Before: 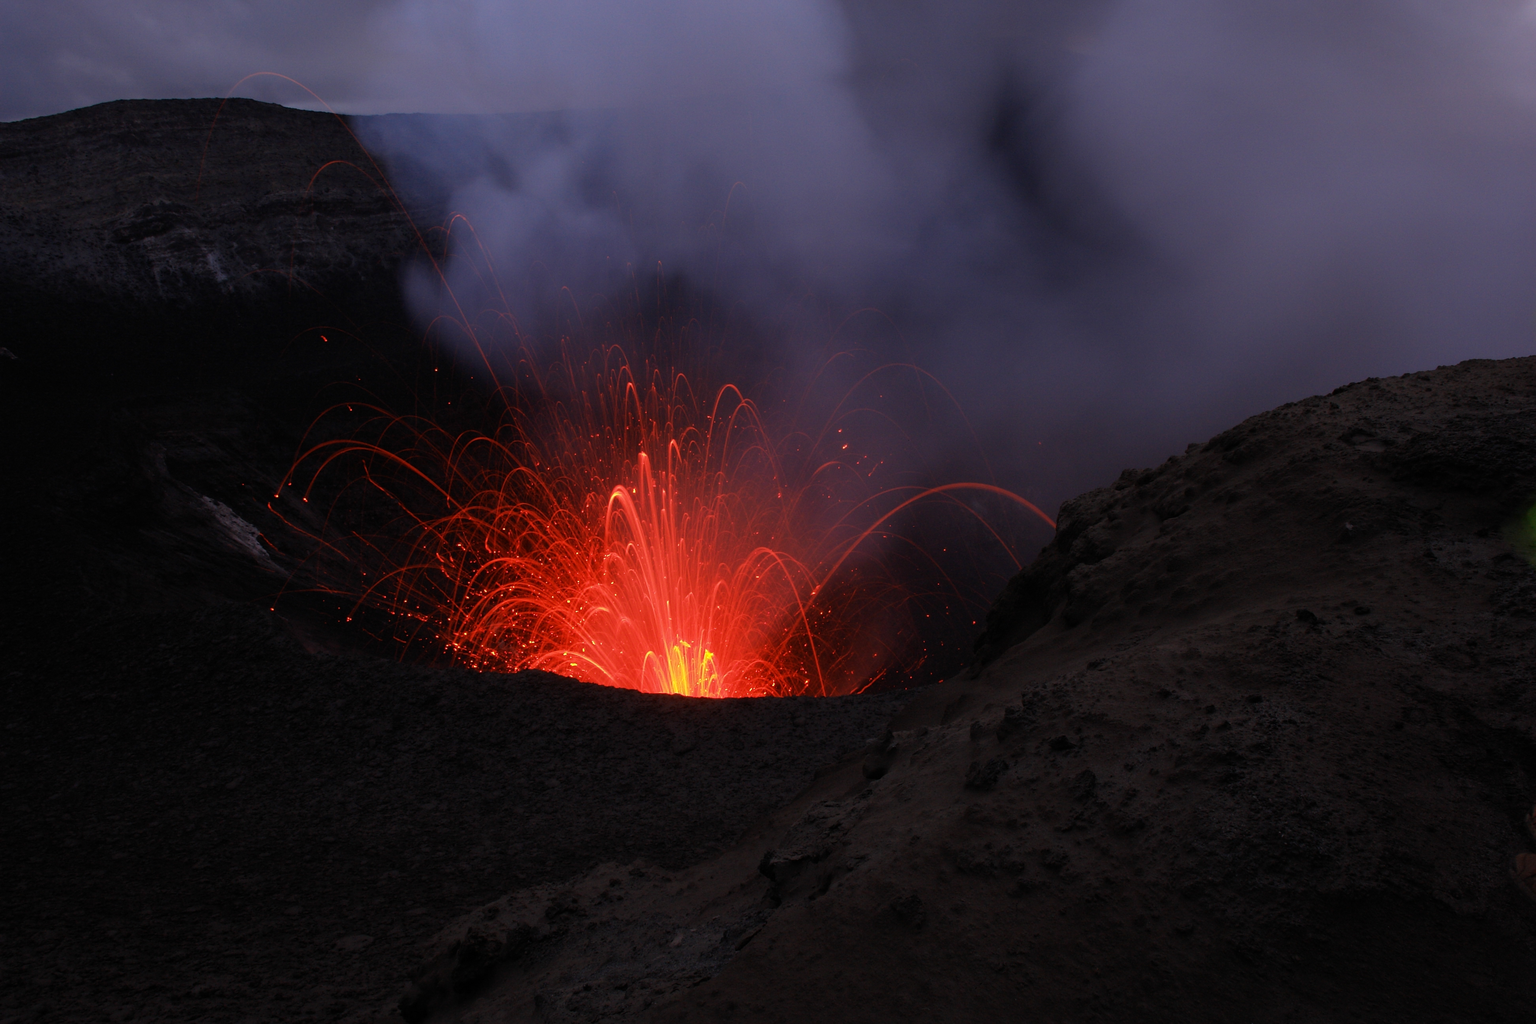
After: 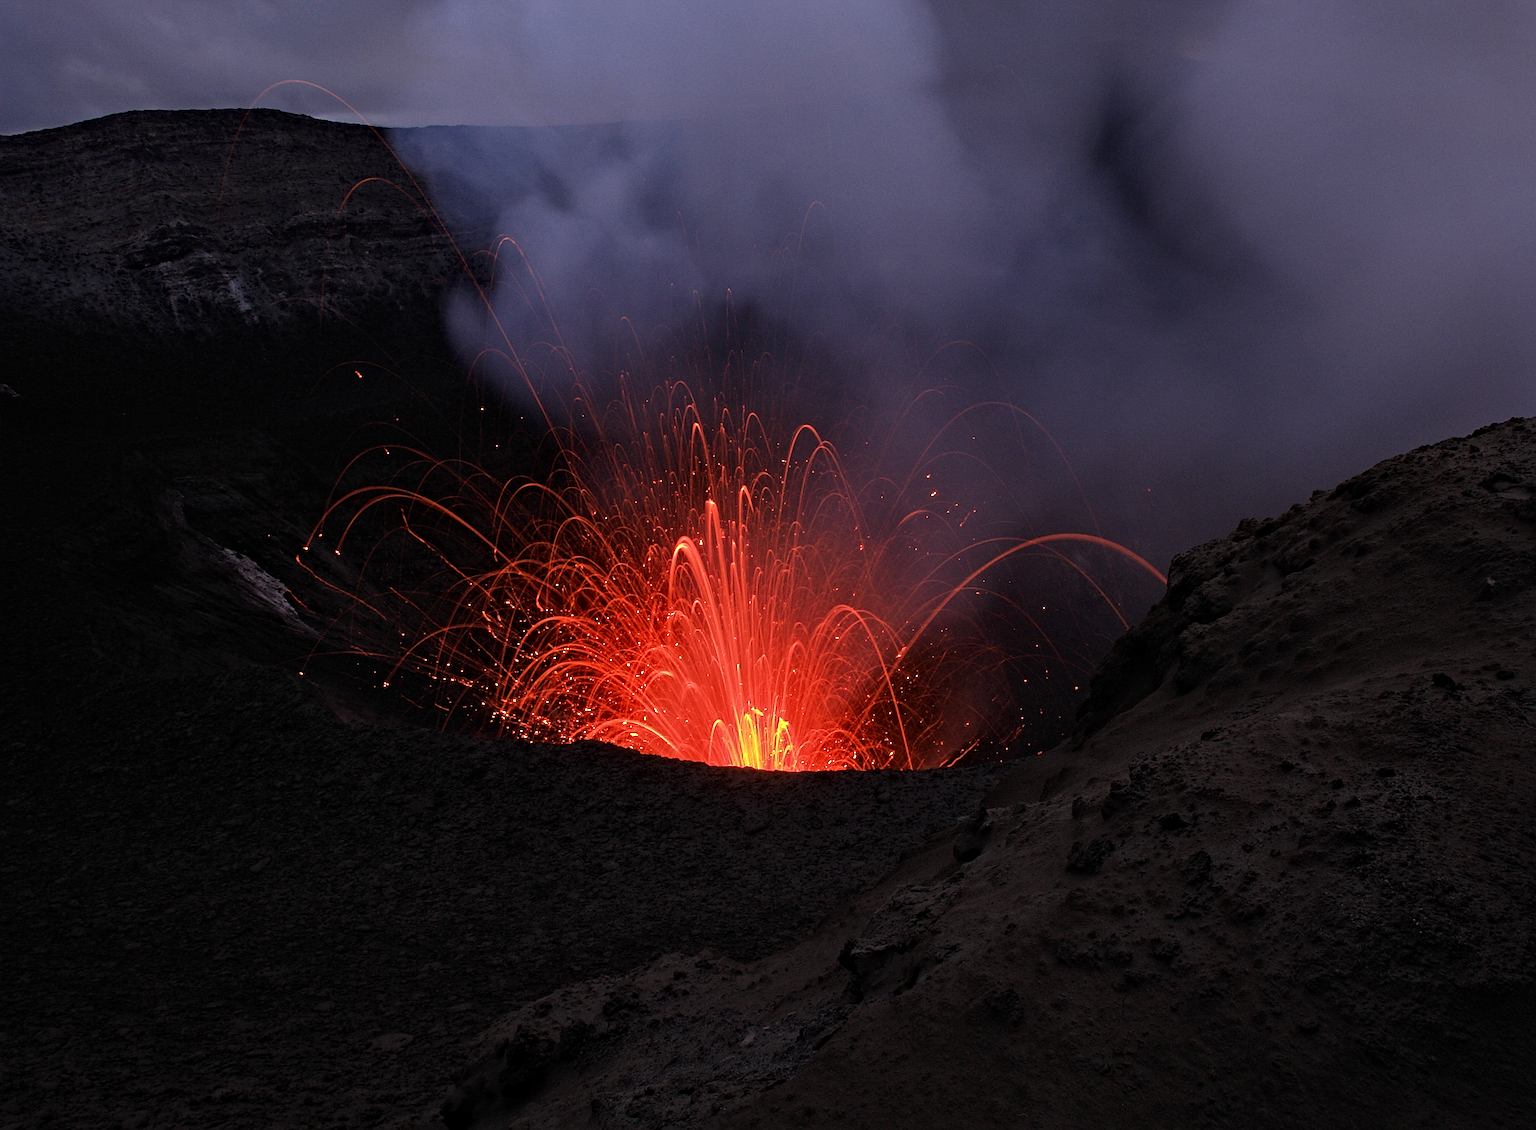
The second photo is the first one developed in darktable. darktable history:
exposure: compensate highlight preservation false
contrast equalizer: y [[0.5, 0.542, 0.583, 0.625, 0.667, 0.708], [0.5 ×6], [0.5 ×6], [0 ×6], [0 ×6]], mix 0.747
local contrast: mode bilateral grid, contrast 14, coarseness 35, detail 104%, midtone range 0.2
crop: right 9.486%, bottom 0.044%
color correction: highlights b* 0.021
sharpen: on, module defaults
